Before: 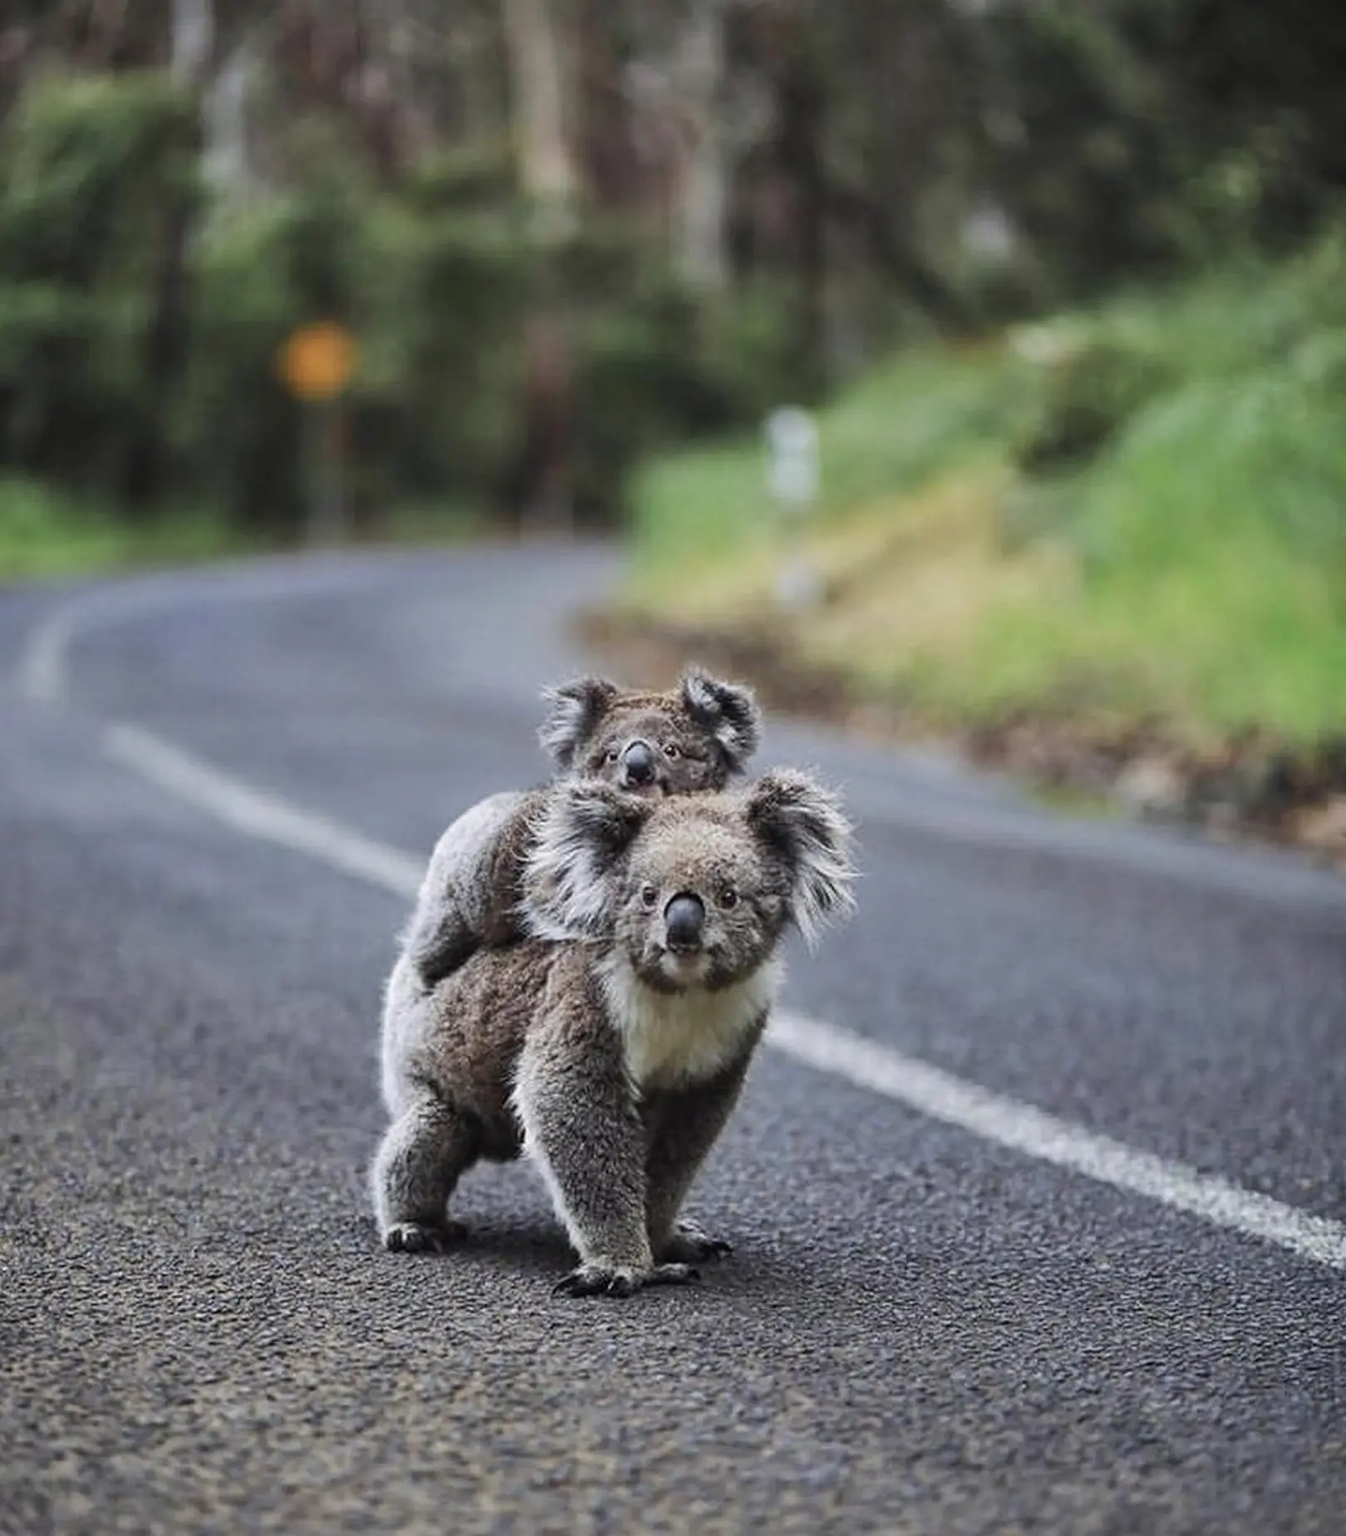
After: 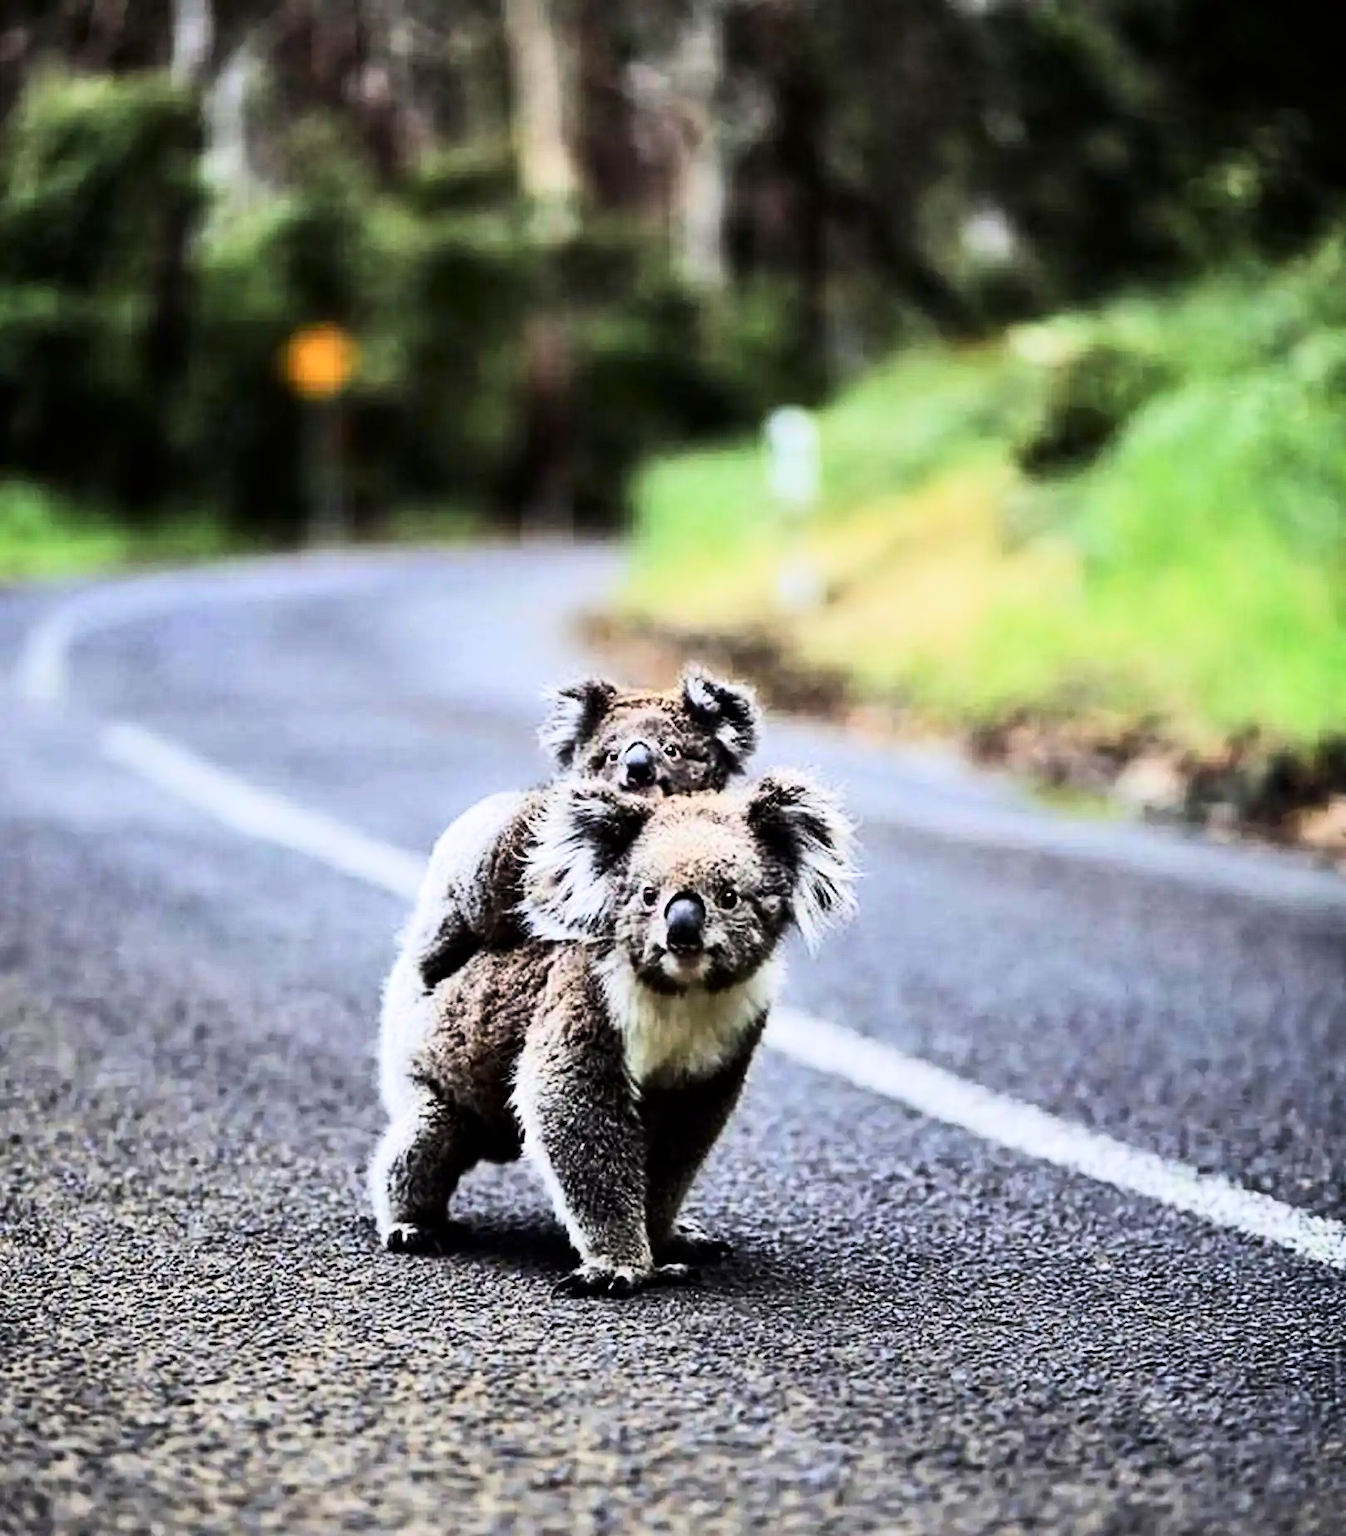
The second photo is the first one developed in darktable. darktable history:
rgb curve: curves: ch0 [(0, 0) (0.21, 0.15) (0.24, 0.21) (0.5, 0.75) (0.75, 0.96) (0.89, 0.99) (1, 1)]; ch1 [(0, 0.02) (0.21, 0.13) (0.25, 0.2) (0.5, 0.67) (0.75, 0.9) (0.89, 0.97) (1, 1)]; ch2 [(0, 0.02) (0.21, 0.13) (0.25, 0.2) (0.5, 0.67) (0.75, 0.9) (0.89, 0.97) (1, 1)], compensate middle gray true
contrast brightness saturation: brightness -0.25, saturation 0.2
